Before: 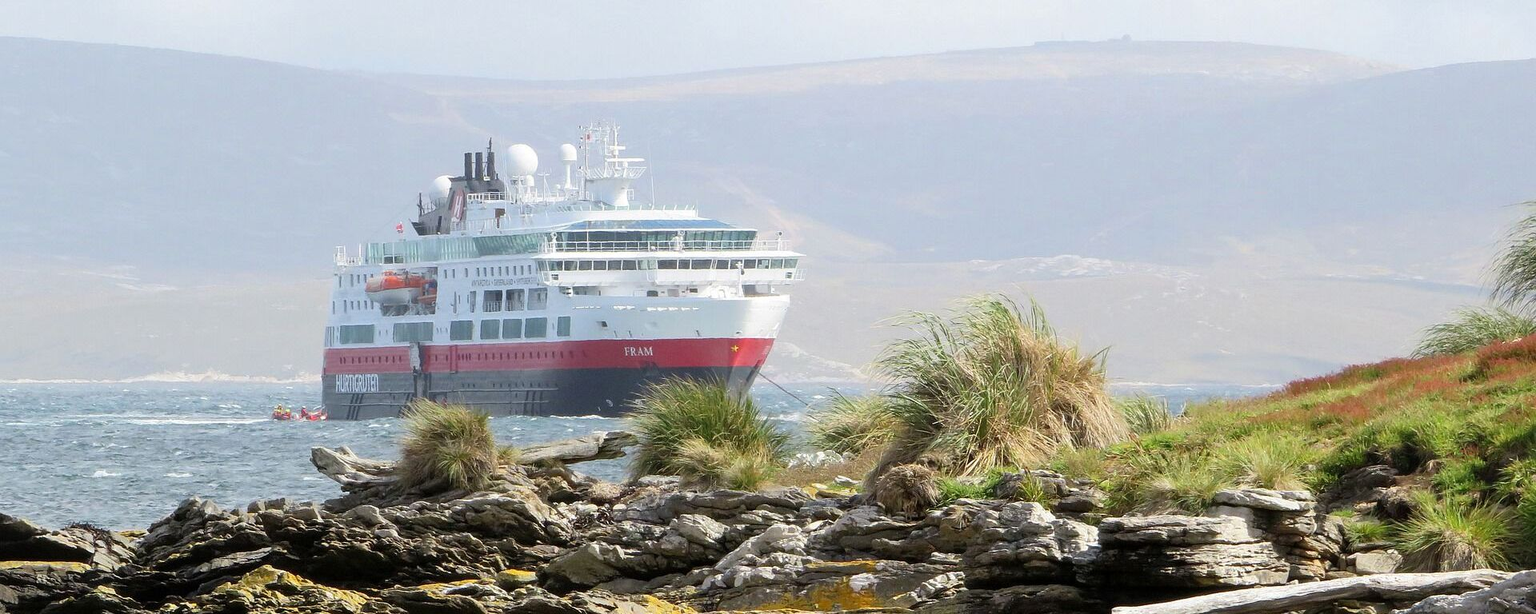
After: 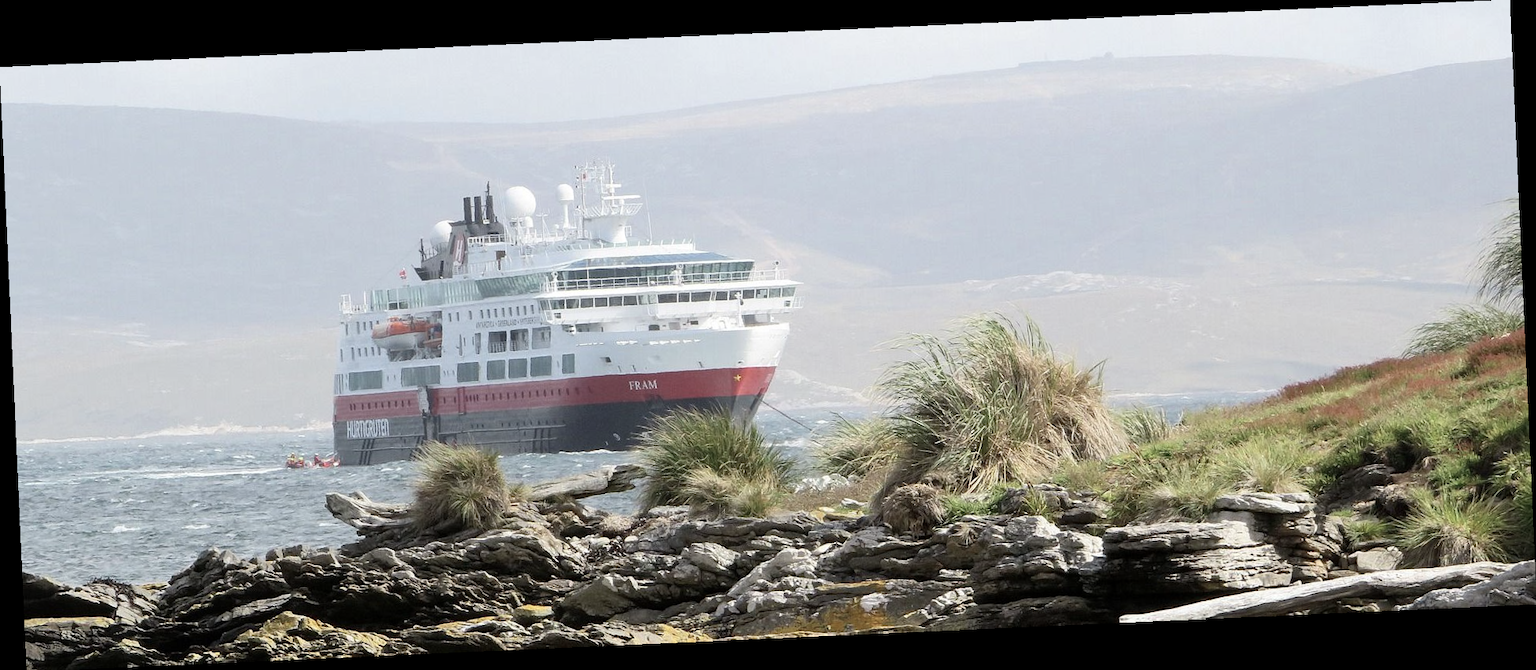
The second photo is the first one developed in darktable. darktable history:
contrast brightness saturation: contrast 0.1, saturation -0.36
rotate and perspective: rotation -2.56°, automatic cropping off
